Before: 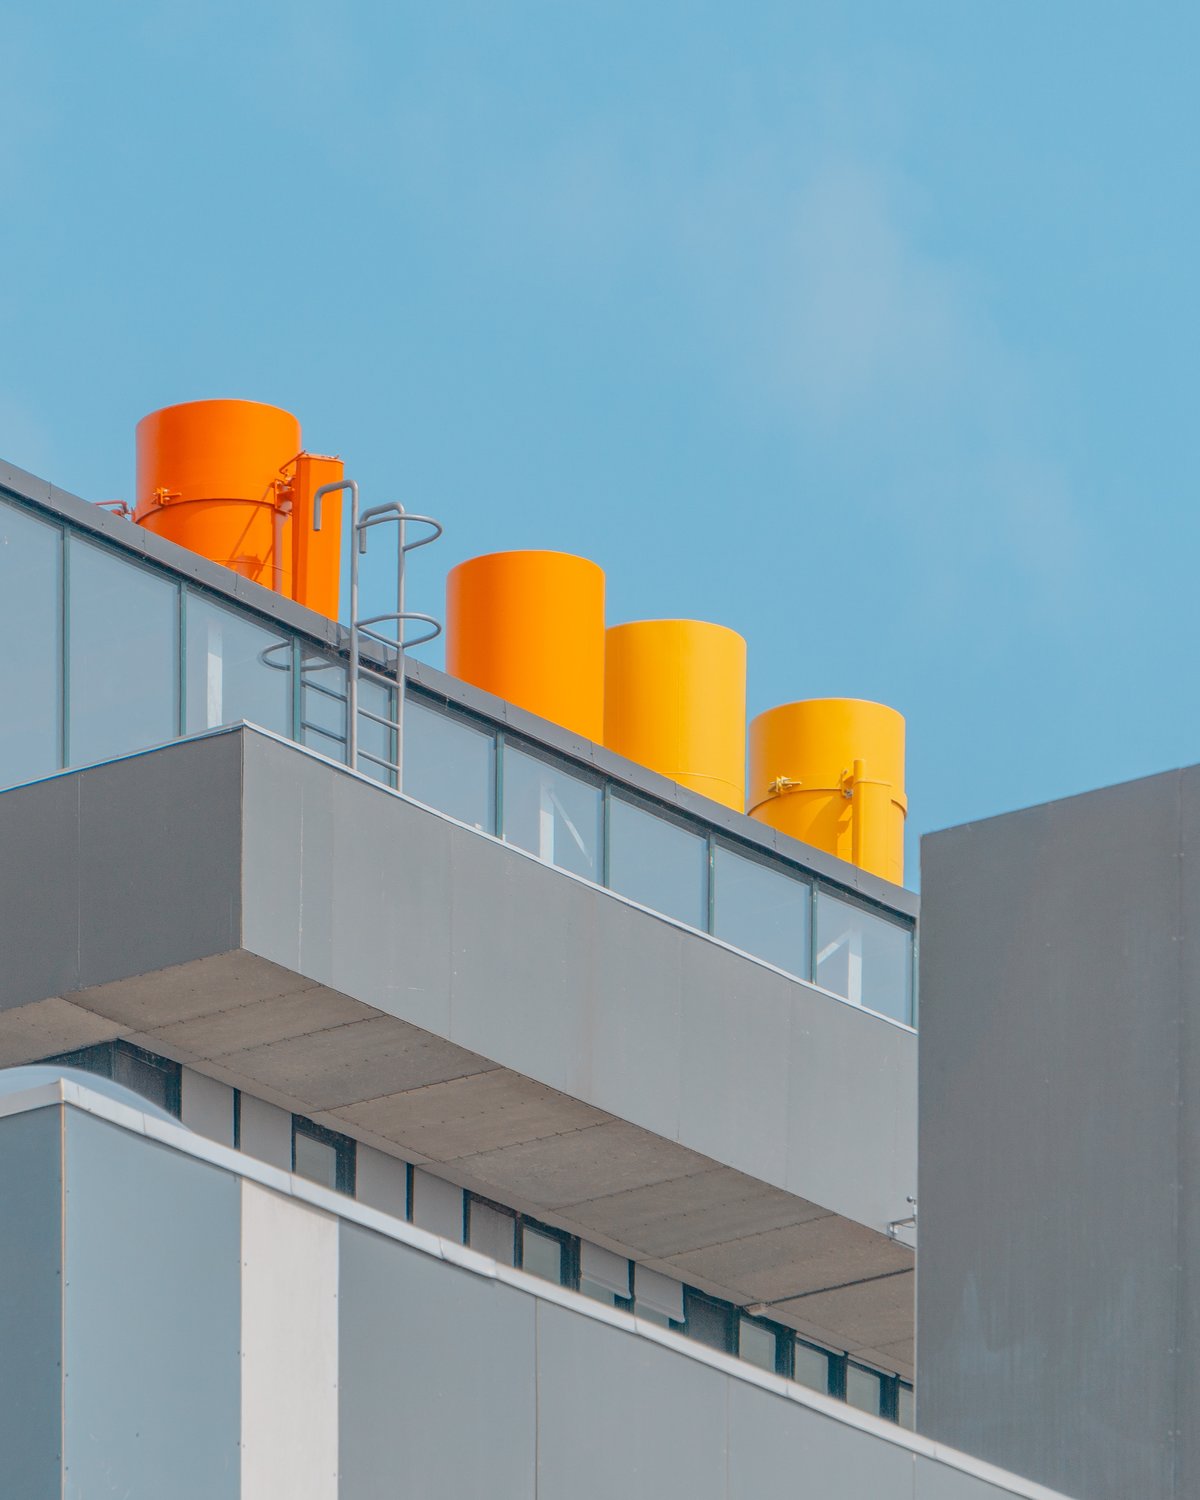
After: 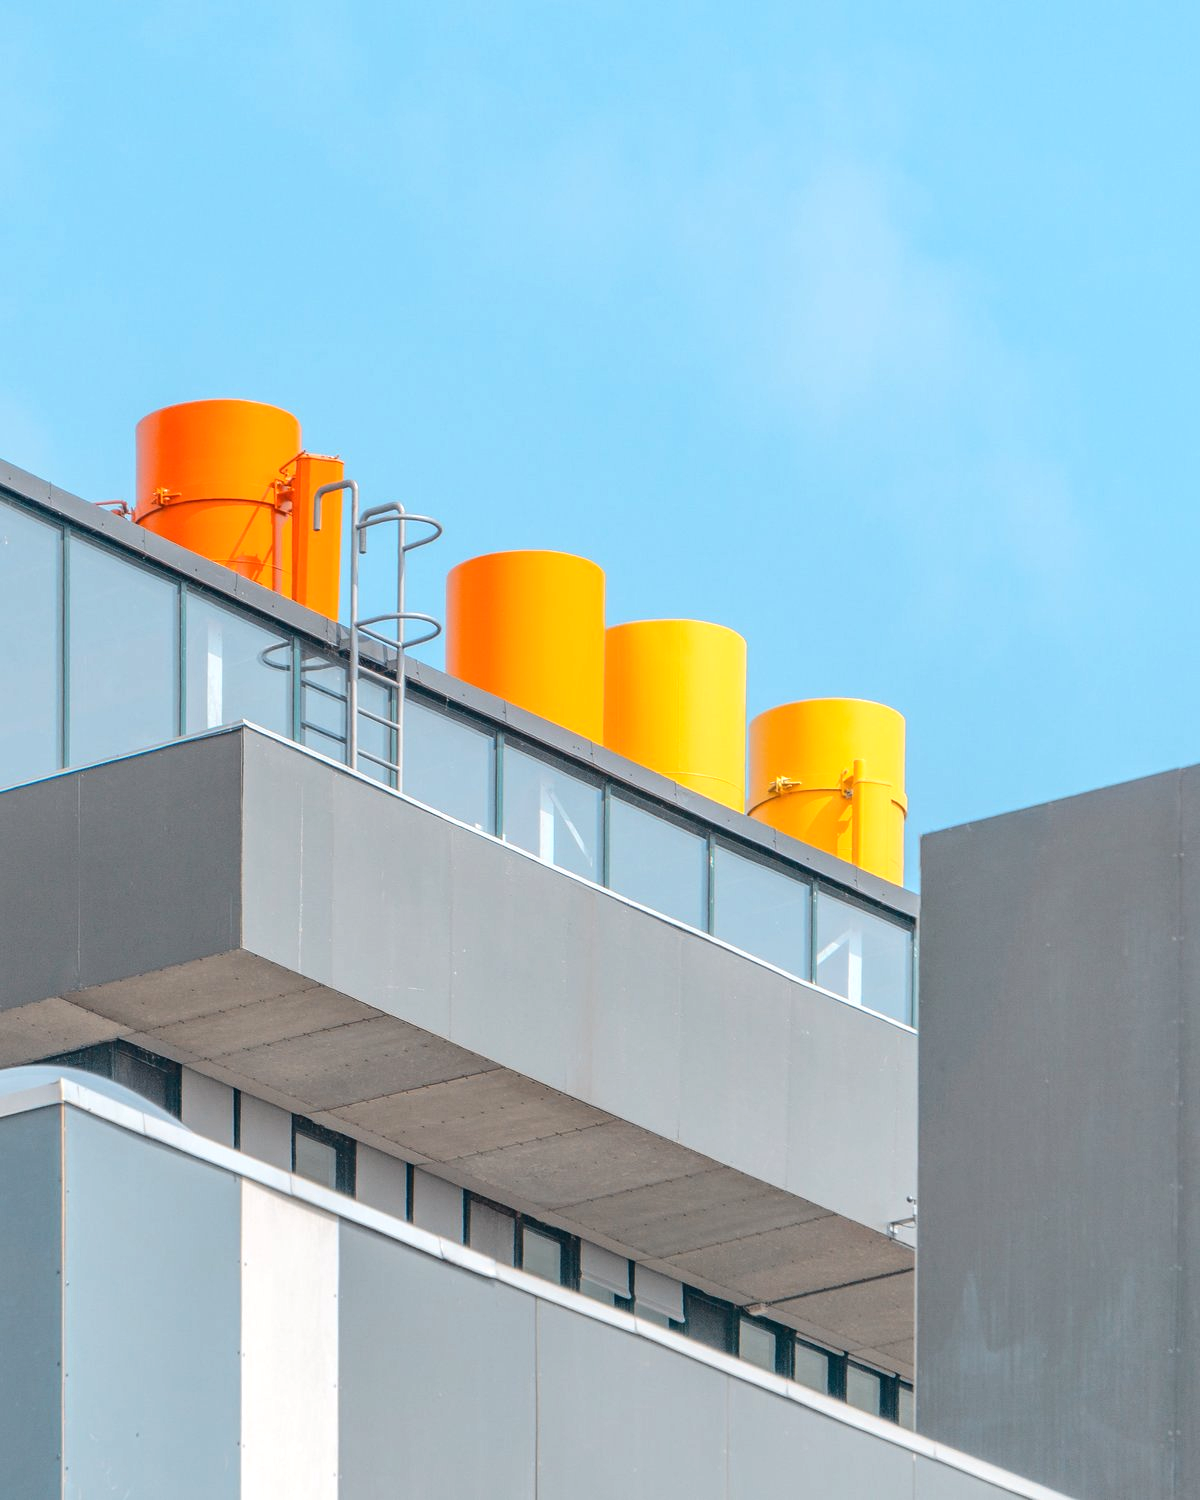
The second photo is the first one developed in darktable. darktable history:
tone equalizer: -8 EV -0.734 EV, -7 EV -0.669 EV, -6 EV -0.603 EV, -5 EV -0.394 EV, -3 EV 0.366 EV, -2 EV 0.6 EV, -1 EV 0.688 EV, +0 EV 0.735 EV, edges refinement/feathering 500, mask exposure compensation -1.57 EV, preserve details no
